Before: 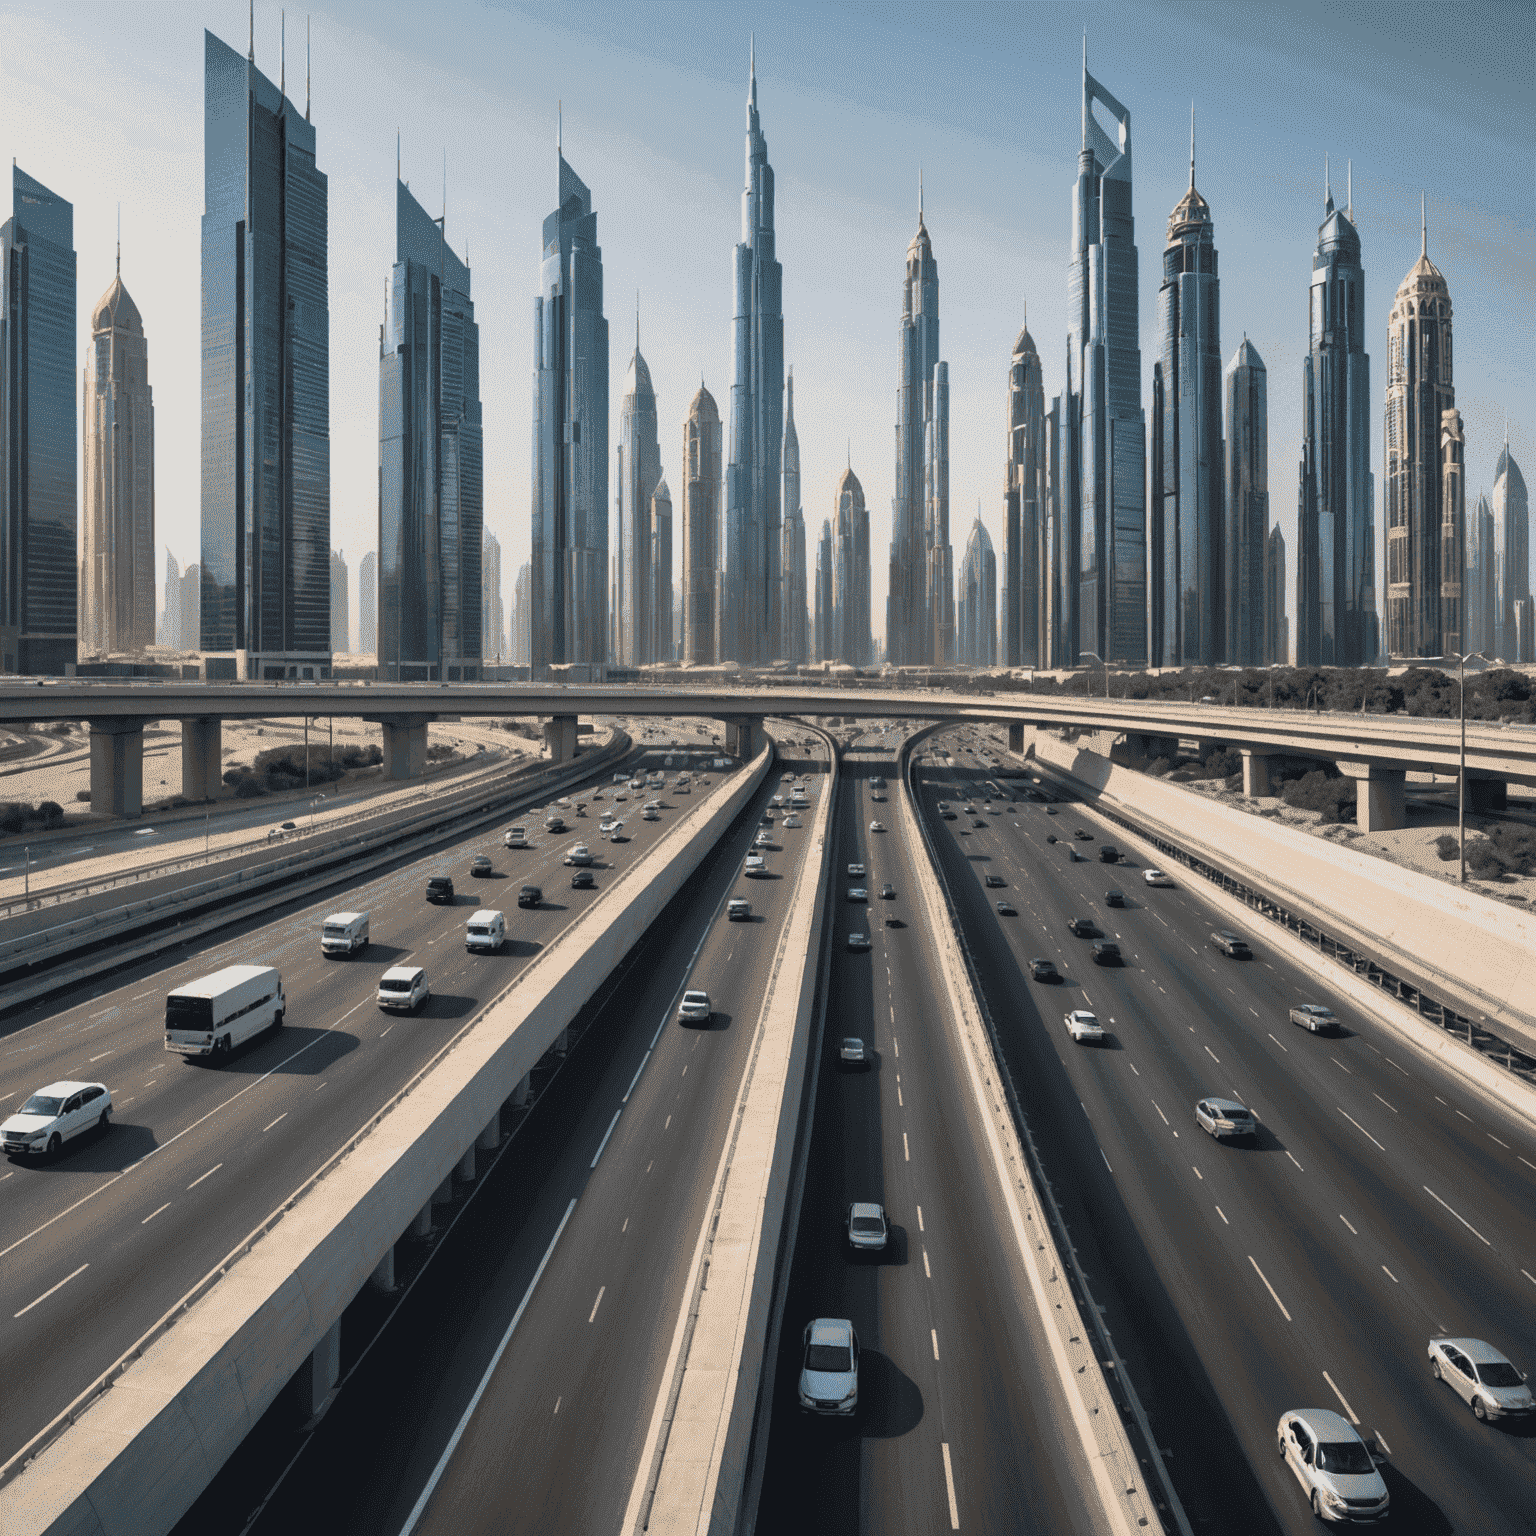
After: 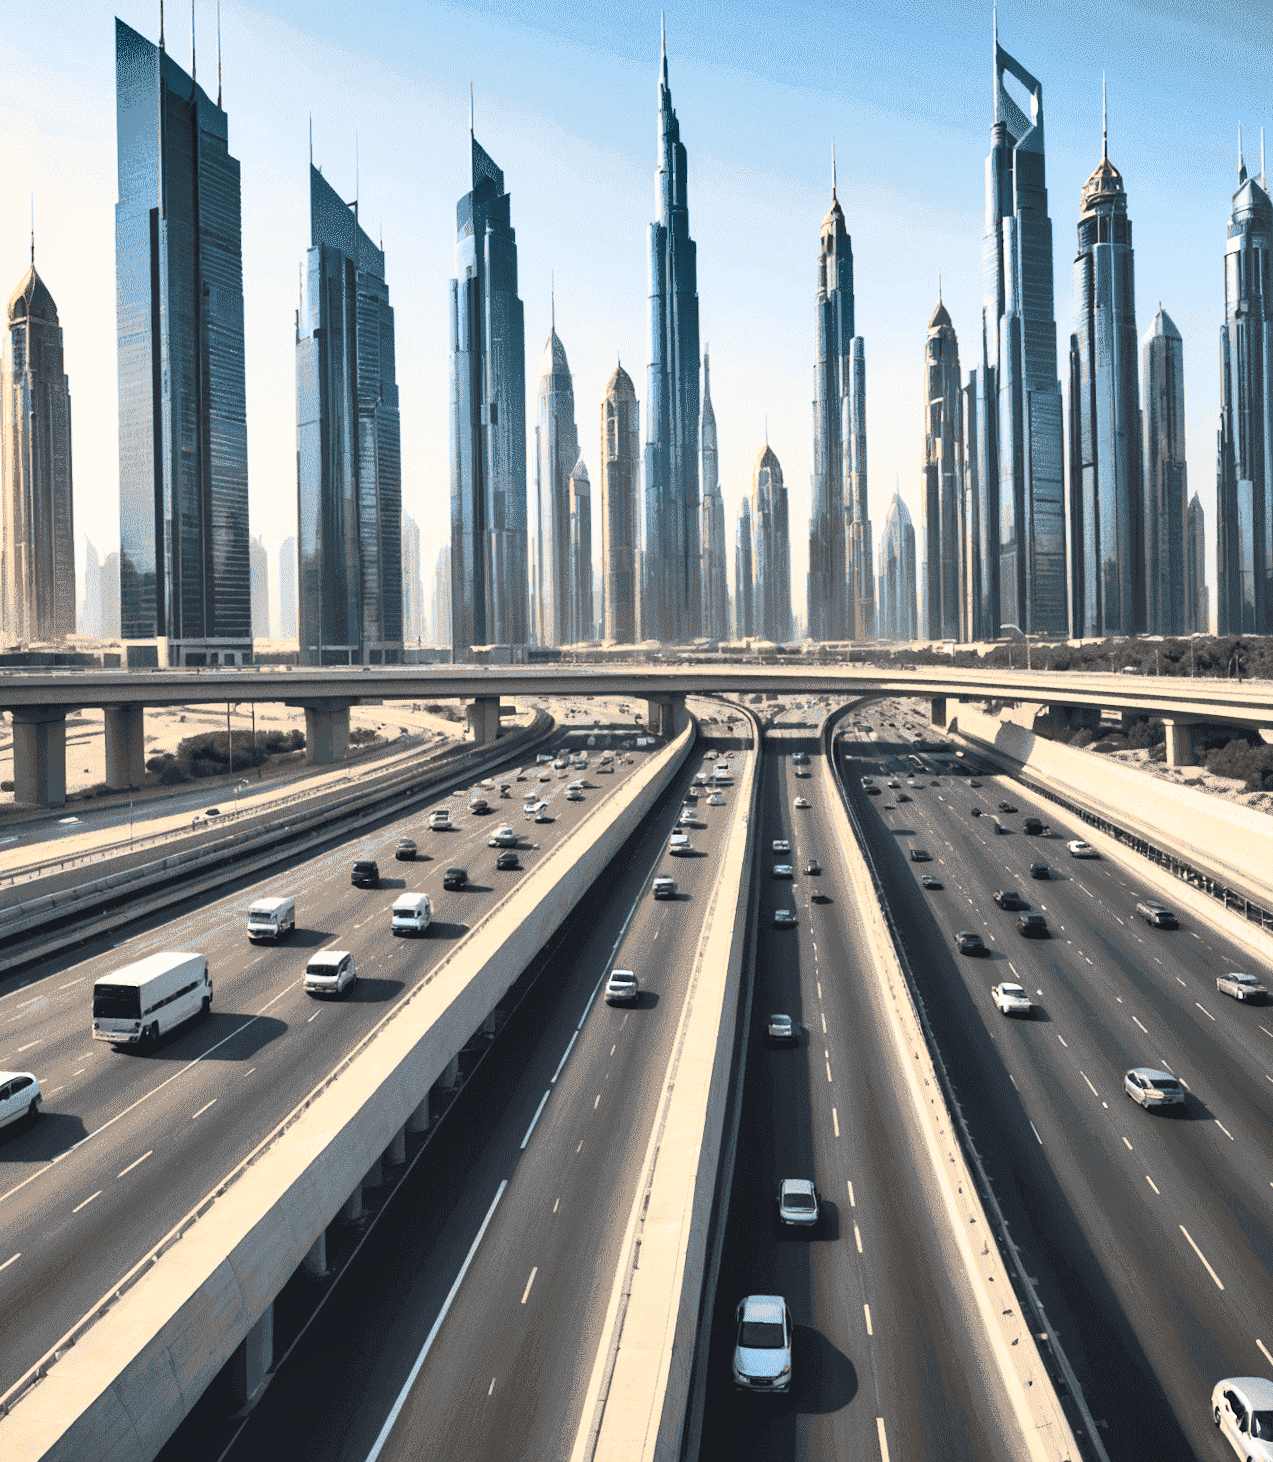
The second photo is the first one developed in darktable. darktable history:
contrast brightness saturation: contrast 0.24, brightness 0.26, saturation 0.39
crop and rotate: angle 1°, left 4.281%, top 0.642%, right 11.383%, bottom 2.486%
tone equalizer: -8 EV -0.417 EV, -7 EV -0.389 EV, -6 EV -0.333 EV, -5 EV -0.222 EV, -3 EV 0.222 EV, -2 EV 0.333 EV, -1 EV 0.389 EV, +0 EV 0.417 EV, edges refinement/feathering 500, mask exposure compensation -1.57 EV, preserve details no
shadows and highlights: low approximation 0.01, soften with gaussian
